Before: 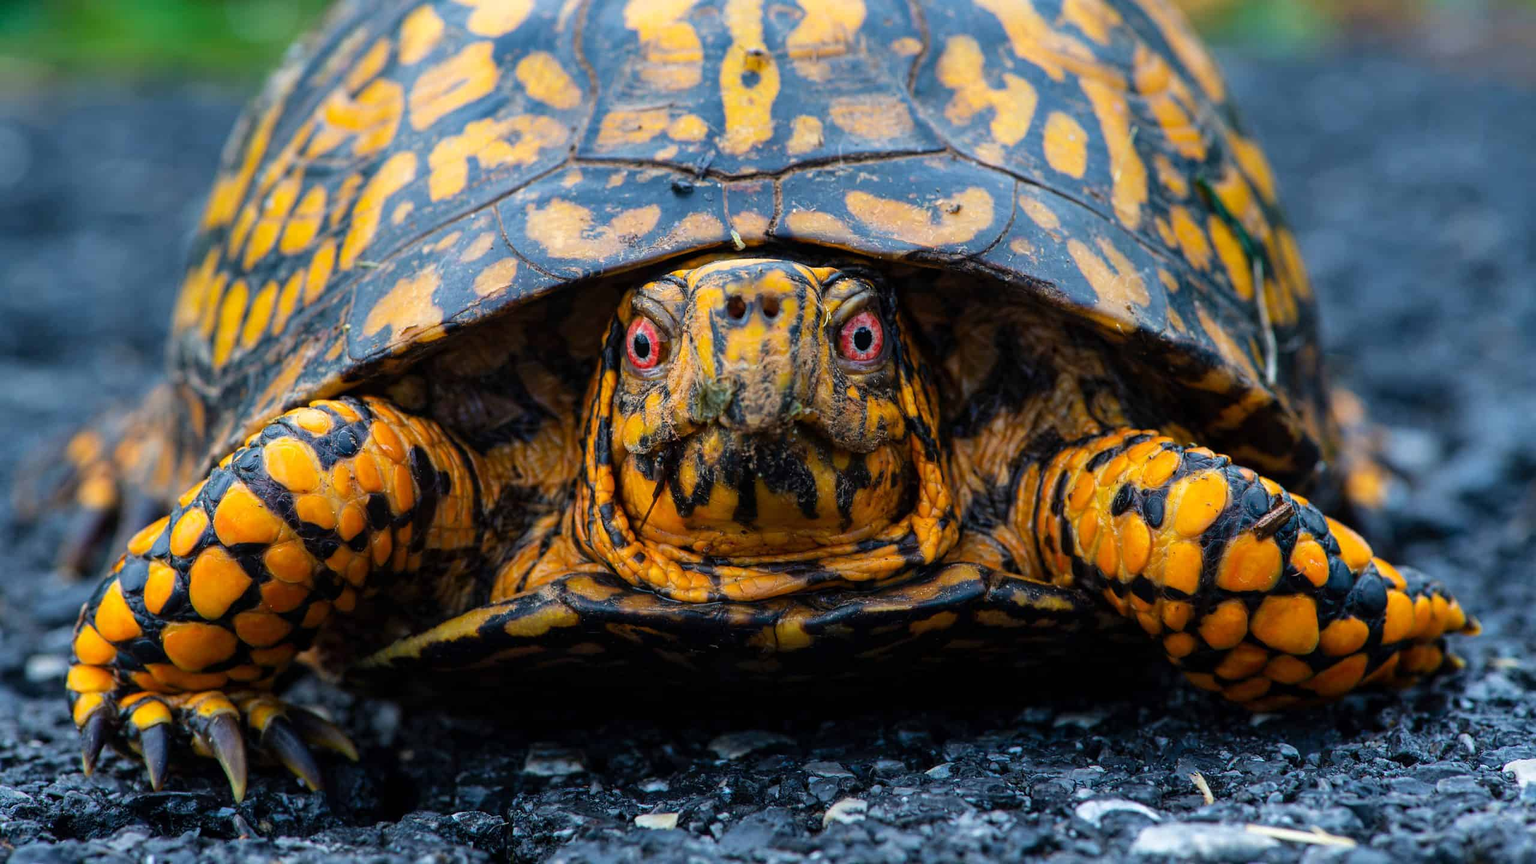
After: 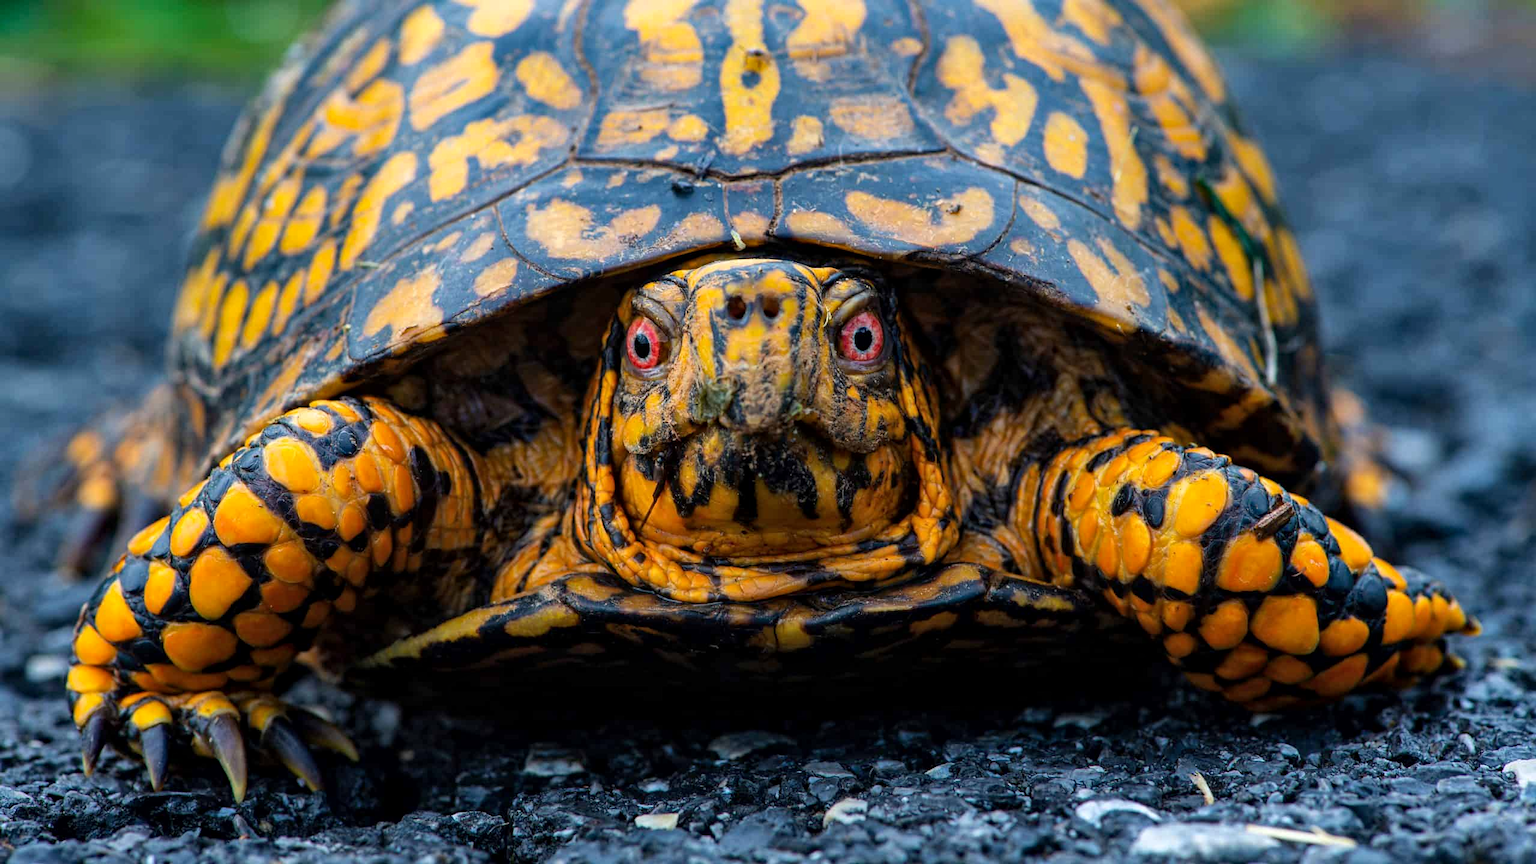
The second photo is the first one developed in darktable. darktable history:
haze removal: strength 0.109, adaptive false
local contrast: mode bilateral grid, contrast 21, coarseness 50, detail 119%, midtone range 0.2
